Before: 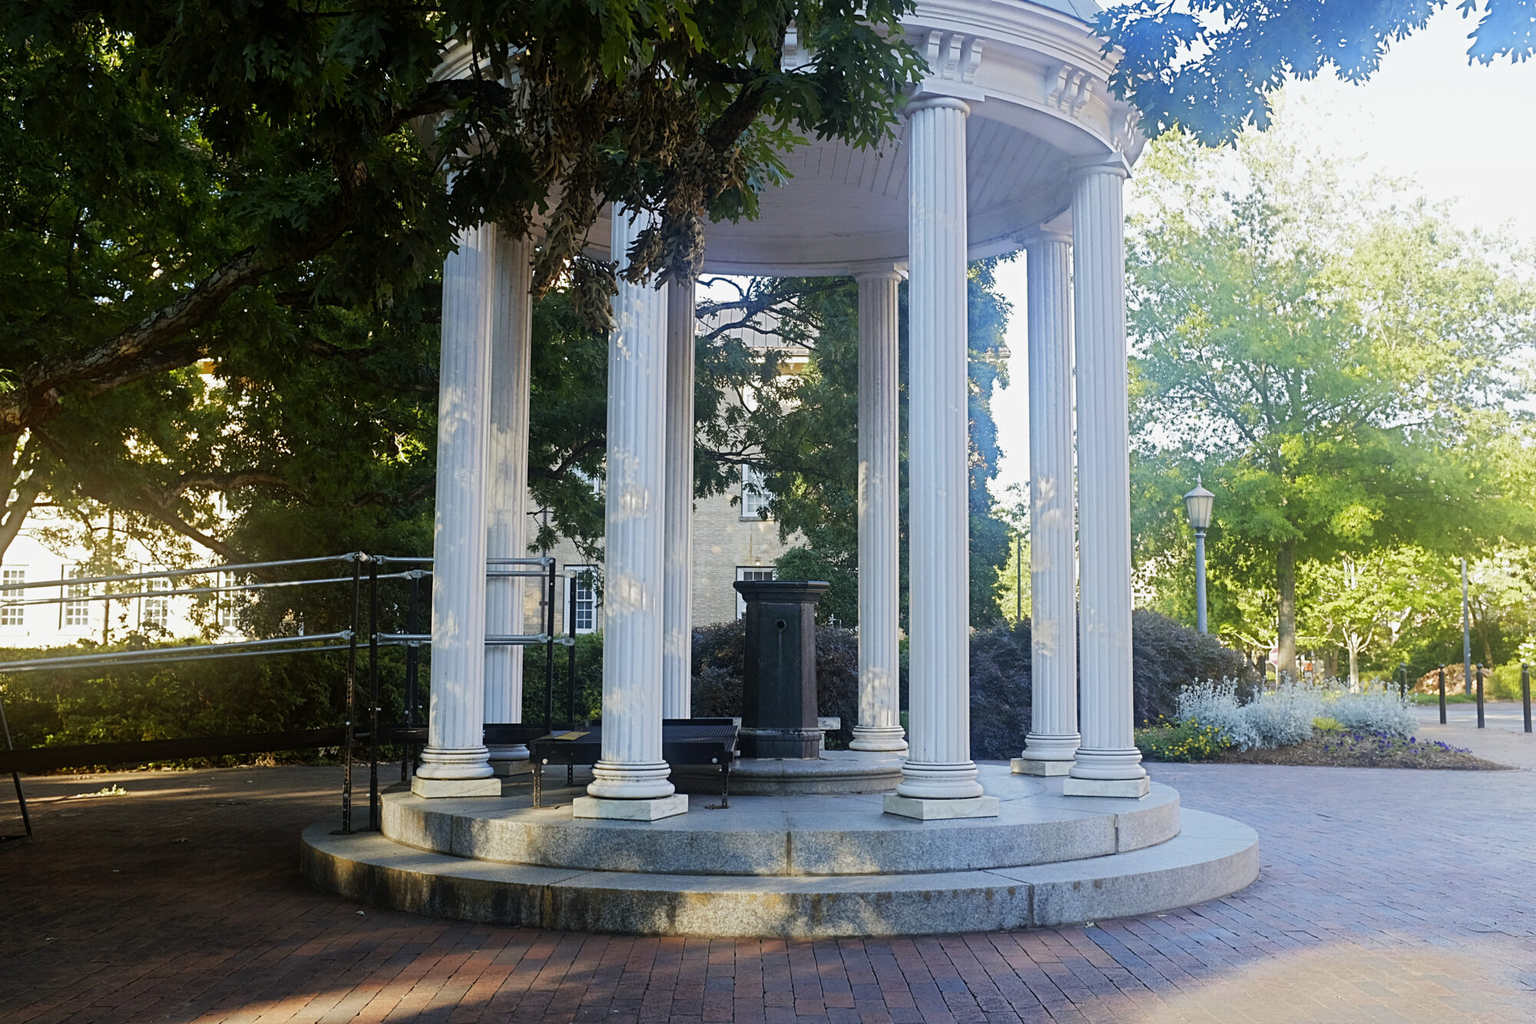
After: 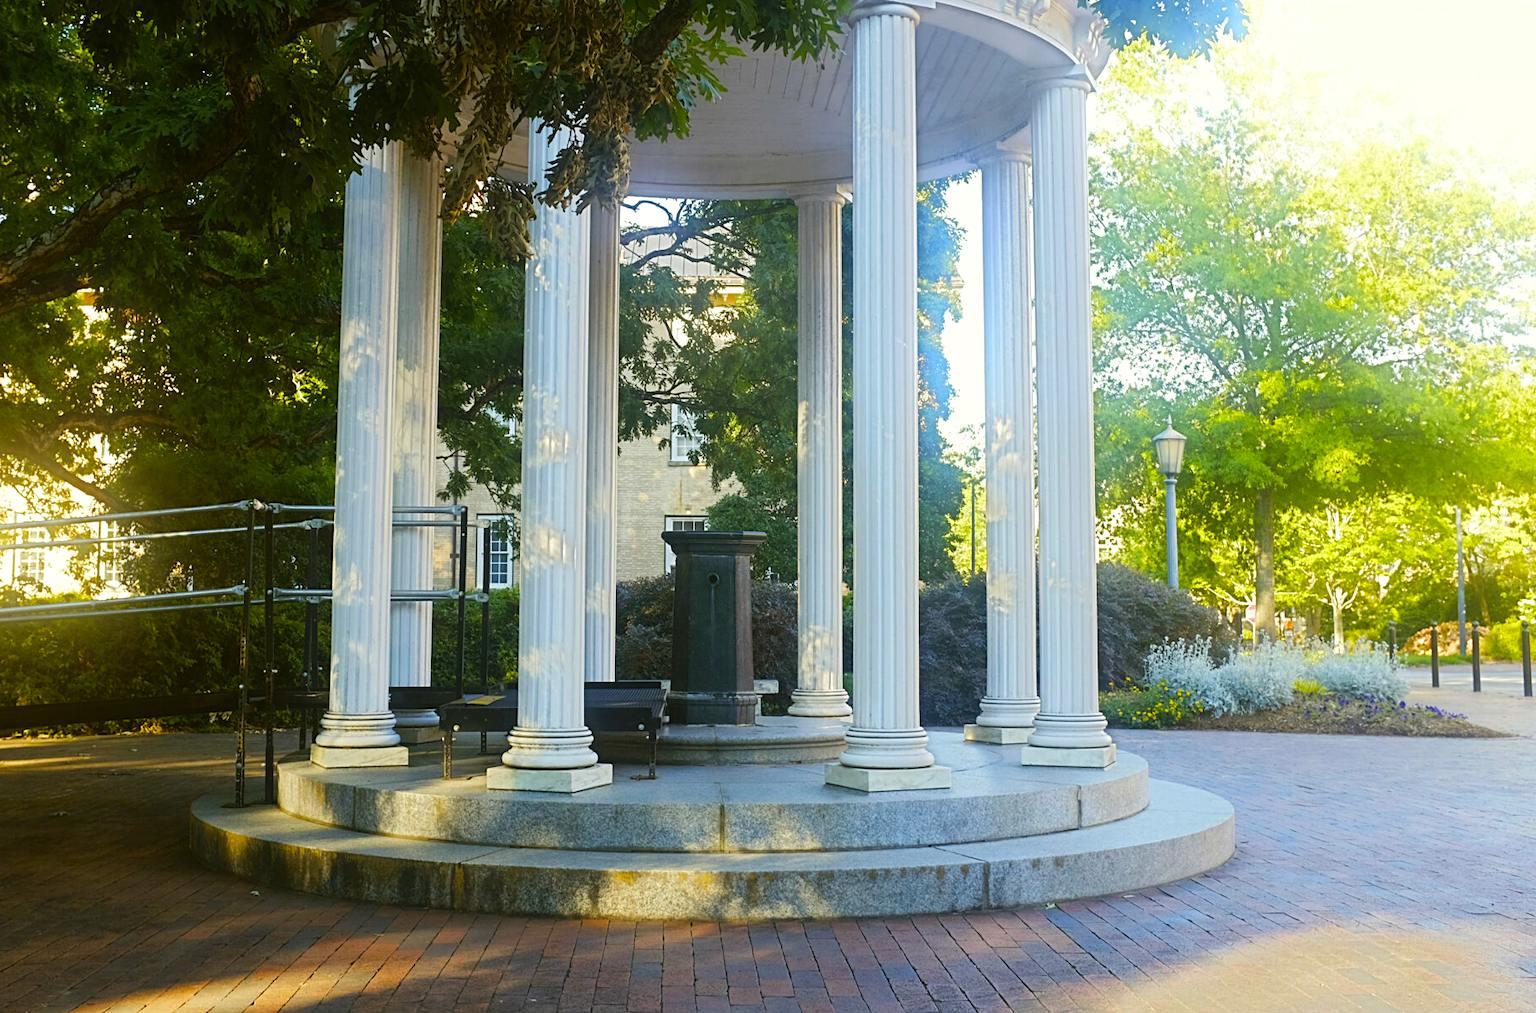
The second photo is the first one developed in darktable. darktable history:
color balance rgb: perceptual saturation grading › global saturation 36%, perceptual brilliance grading › global brilliance 10%, global vibrance 20%
crop and rotate: left 8.262%, top 9.226%
color balance: mode lift, gamma, gain (sRGB), lift [1.04, 1, 1, 0.97], gamma [1.01, 1, 1, 0.97], gain [0.96, 1, 1, 0.97]
bloom: size 9%, threshold 100%, strength 7%
